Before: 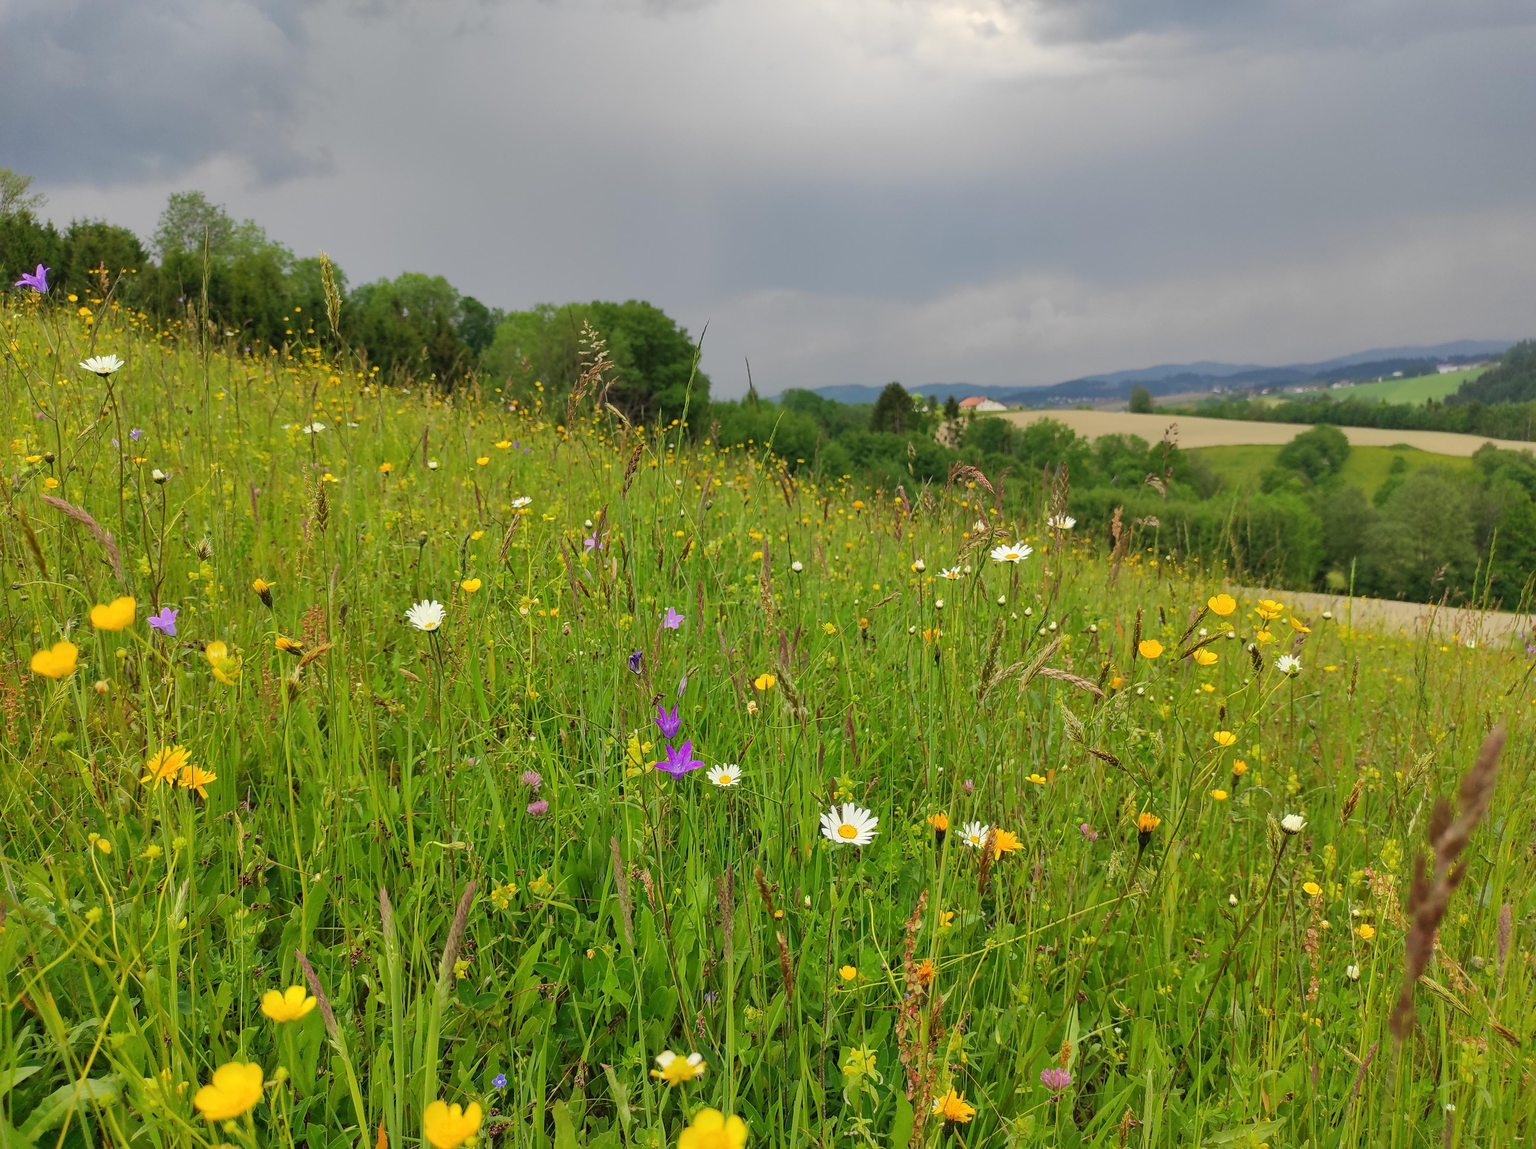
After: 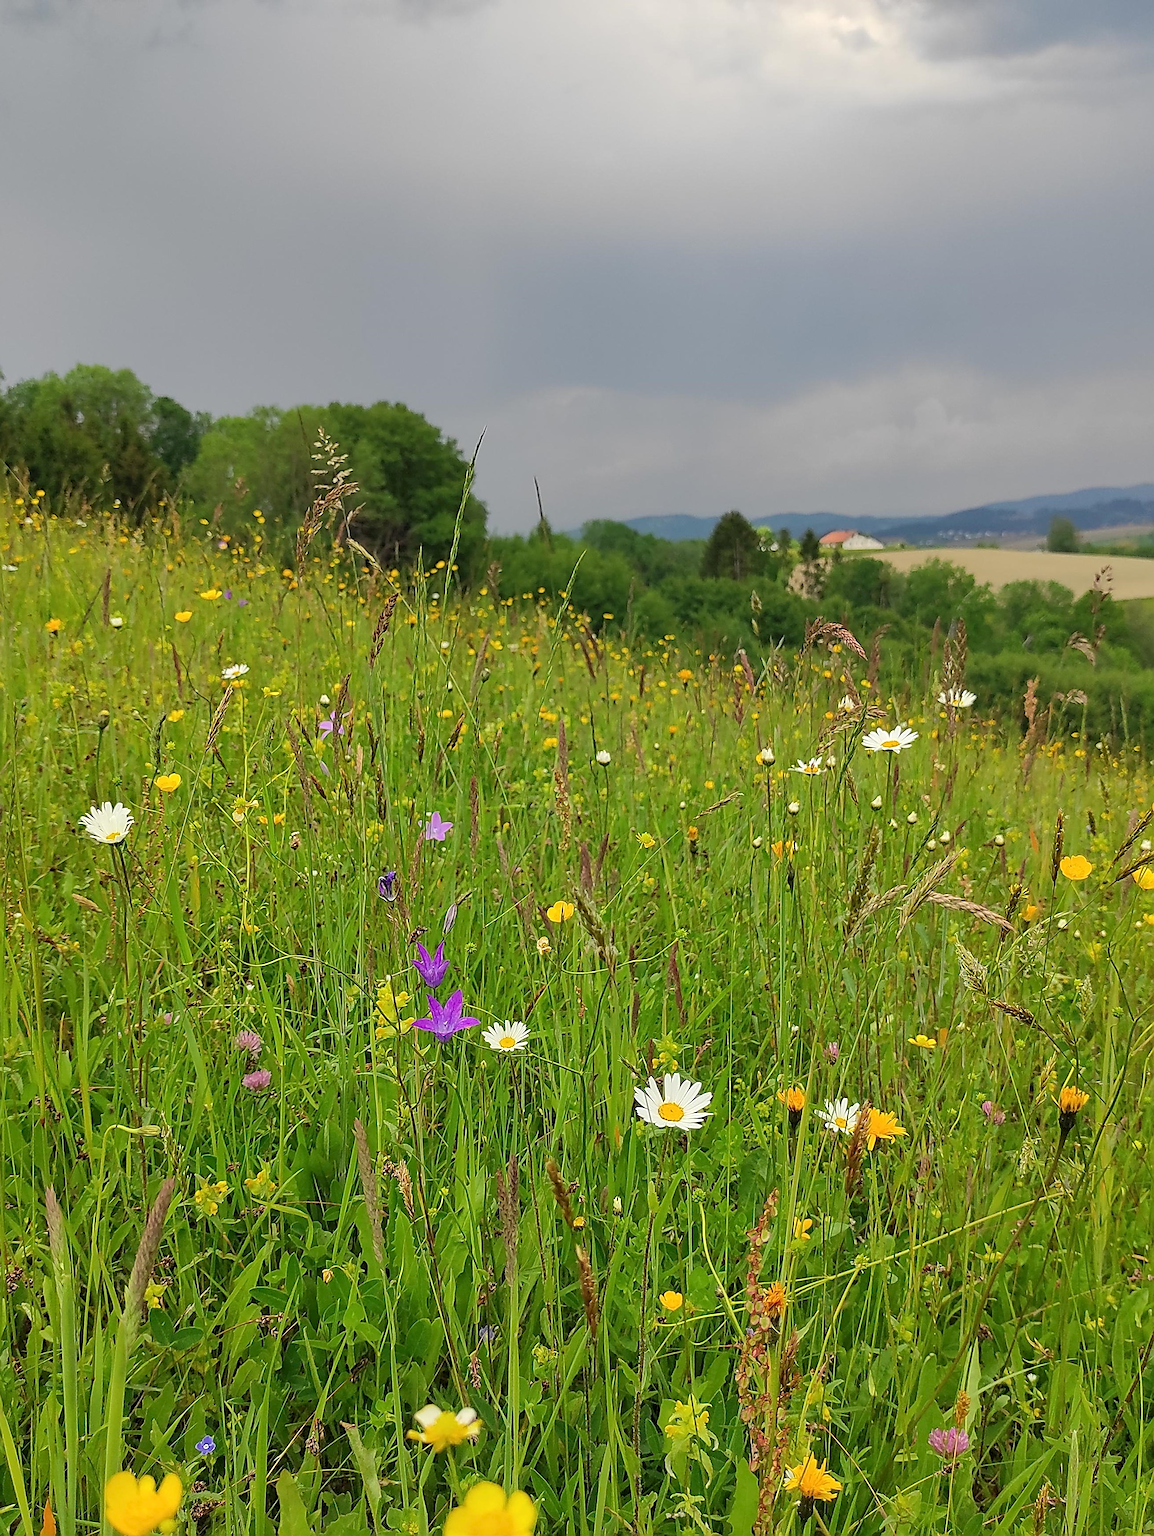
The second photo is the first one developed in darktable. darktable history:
crop and rotate: left 22.516%, right 21.234%
sharpen: amount 1
